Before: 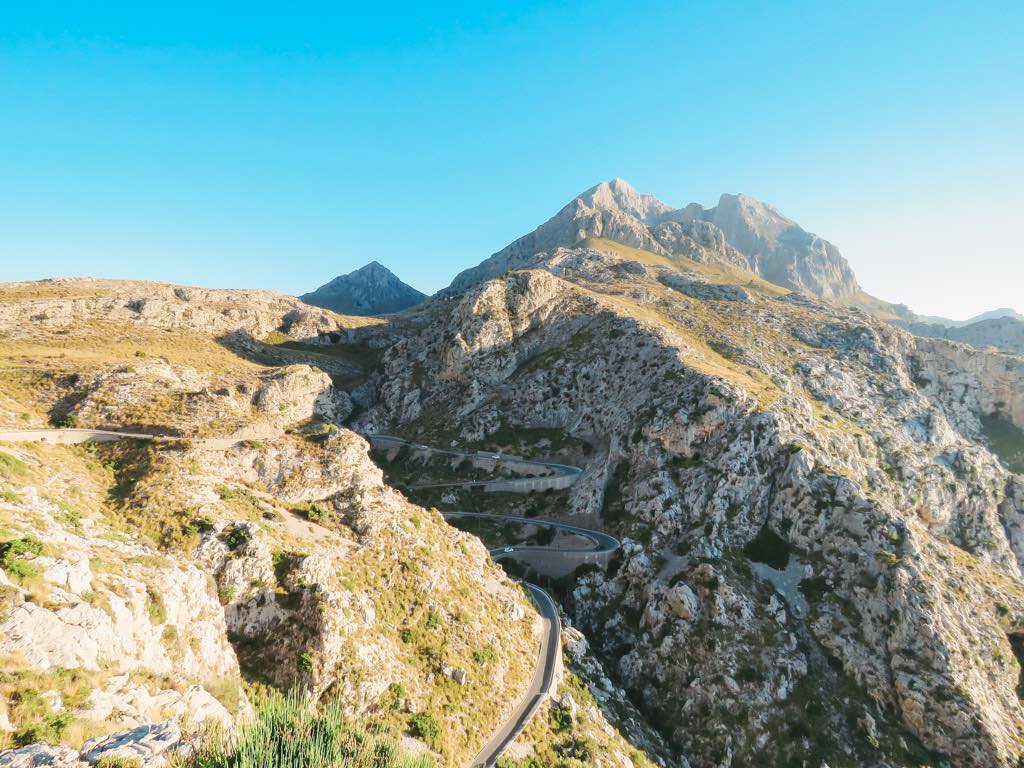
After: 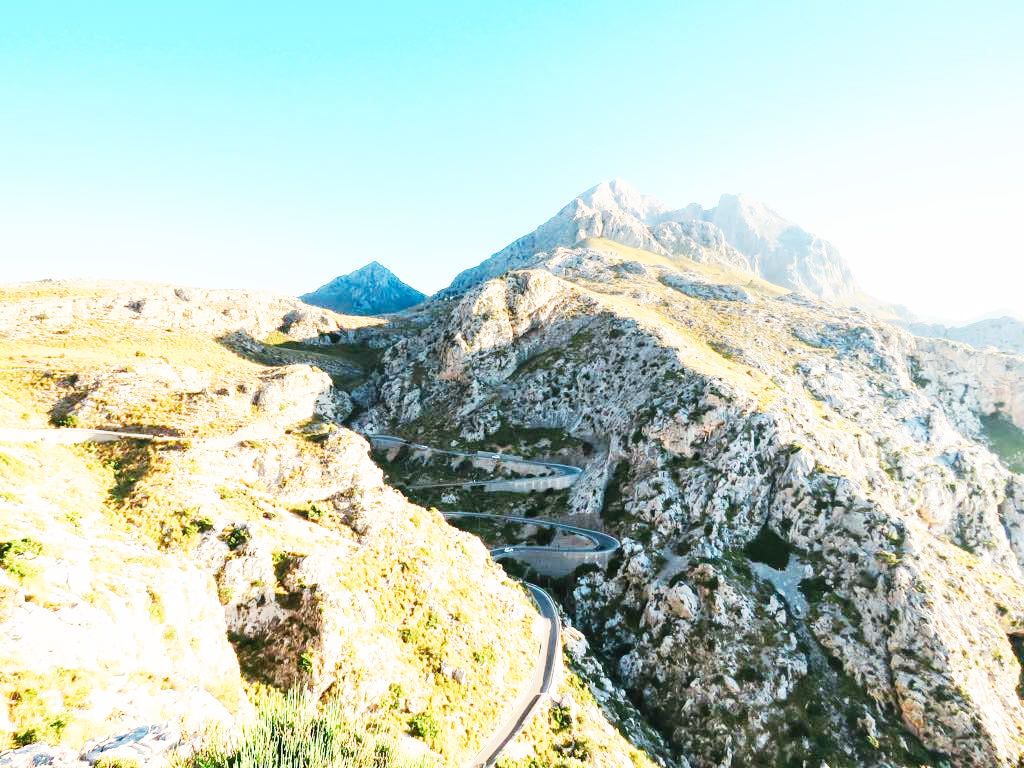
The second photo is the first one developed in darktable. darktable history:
color zones: curves: ch1 [(0, 0.525) (0.143, 0.556) (0.286, 0.52) (0.429, 0.5) (0.571, 0.5) (0.714, 0.5) (0.857, 0.503) (1, 0.525)]
base curve: curves: ch0 [(0, 0) (0.007, 0.004) (0.027, 0.03) (0.046, 0.07) (0.207, 0.54) (0.442, 0.872) (0.673, 0.972) (1, 1)], preserve colors none
